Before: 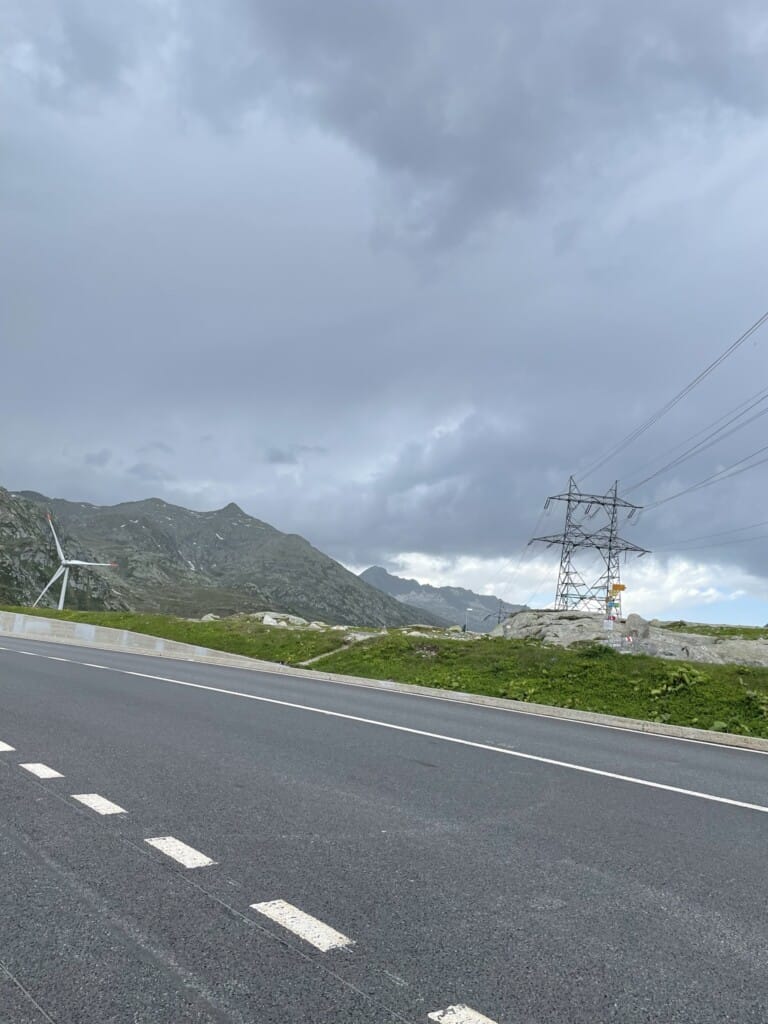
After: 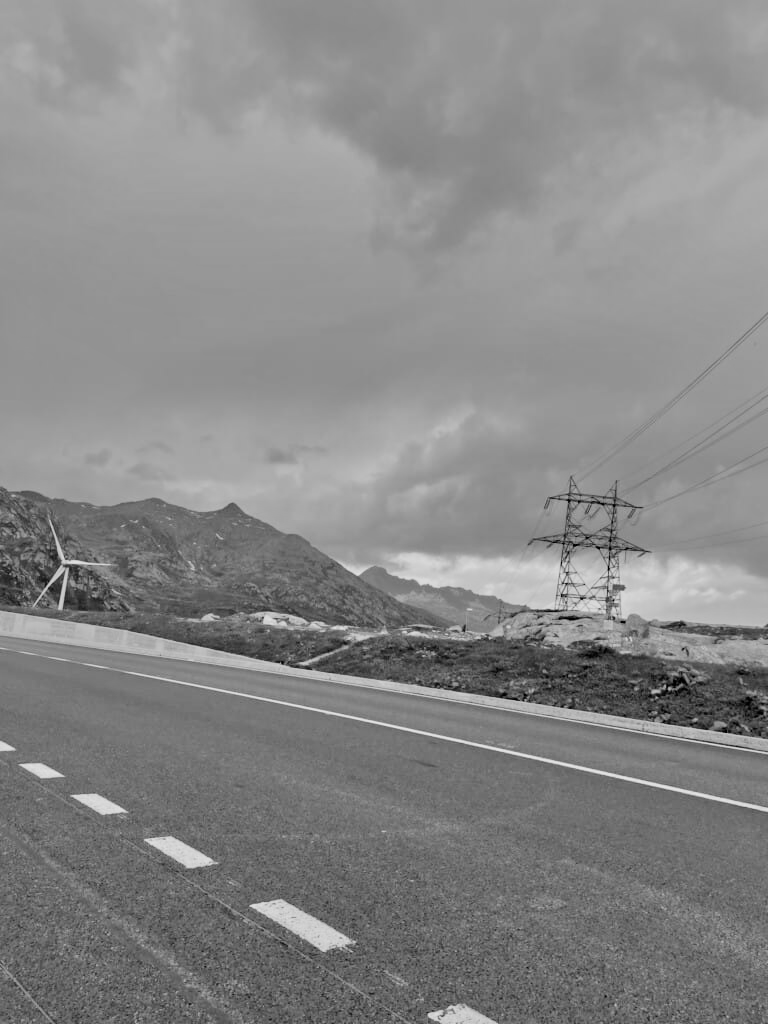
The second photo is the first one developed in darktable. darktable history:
contrast equalizer: y [[0.511, 0.558, 0.631, 0.632, 0.559, 0.512], [0.5 ×6], [0.507, 0.559, 0.627, 0.644, 0.647, 0.647], [0 ×6], [0 ×6]]
monochrome: a 1.94, b -0.638
white balance: red 1.004, blue 1.024
shadows and highlights: on, module defaults
filmic rgb: black relative exposure -7.65 EV, white relative exposure 4.56 EV, hardness 3.61, color science v6 (2022)
